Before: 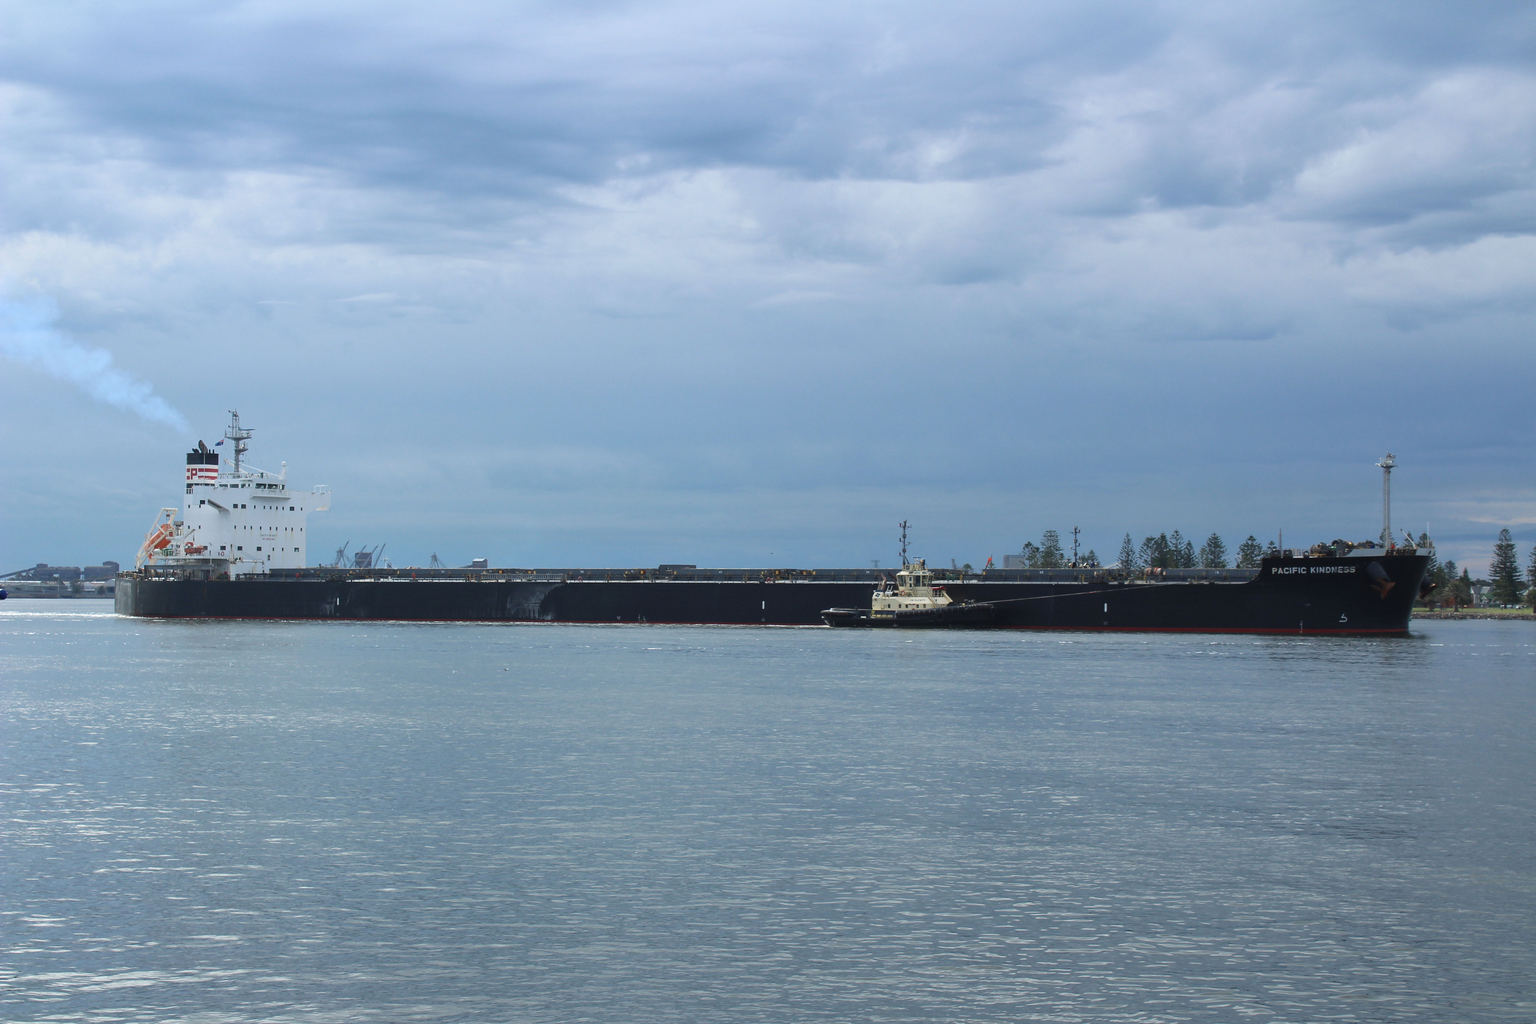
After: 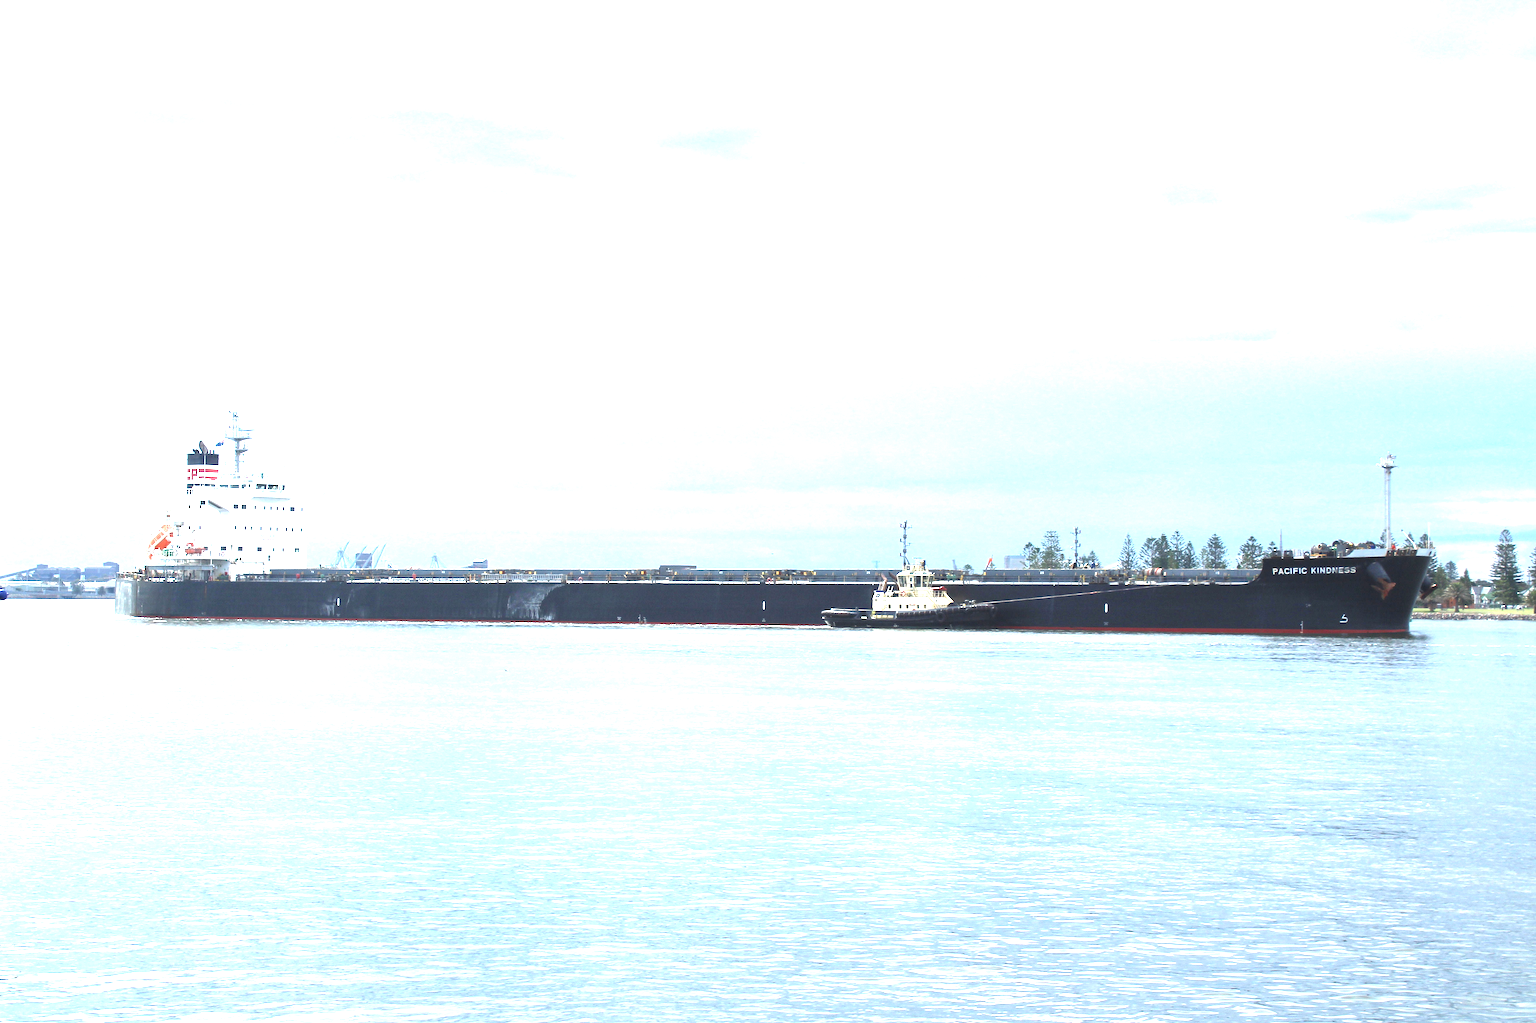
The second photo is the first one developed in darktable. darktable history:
exposure: exposure 2.207 EV, compensate highlight preservation false
contrast equalizer: octaves 7, y [[0.6 ×6], [0.55 ×6], [0 ×6], [0 ×6], [0 ×6]], mix 0.15
